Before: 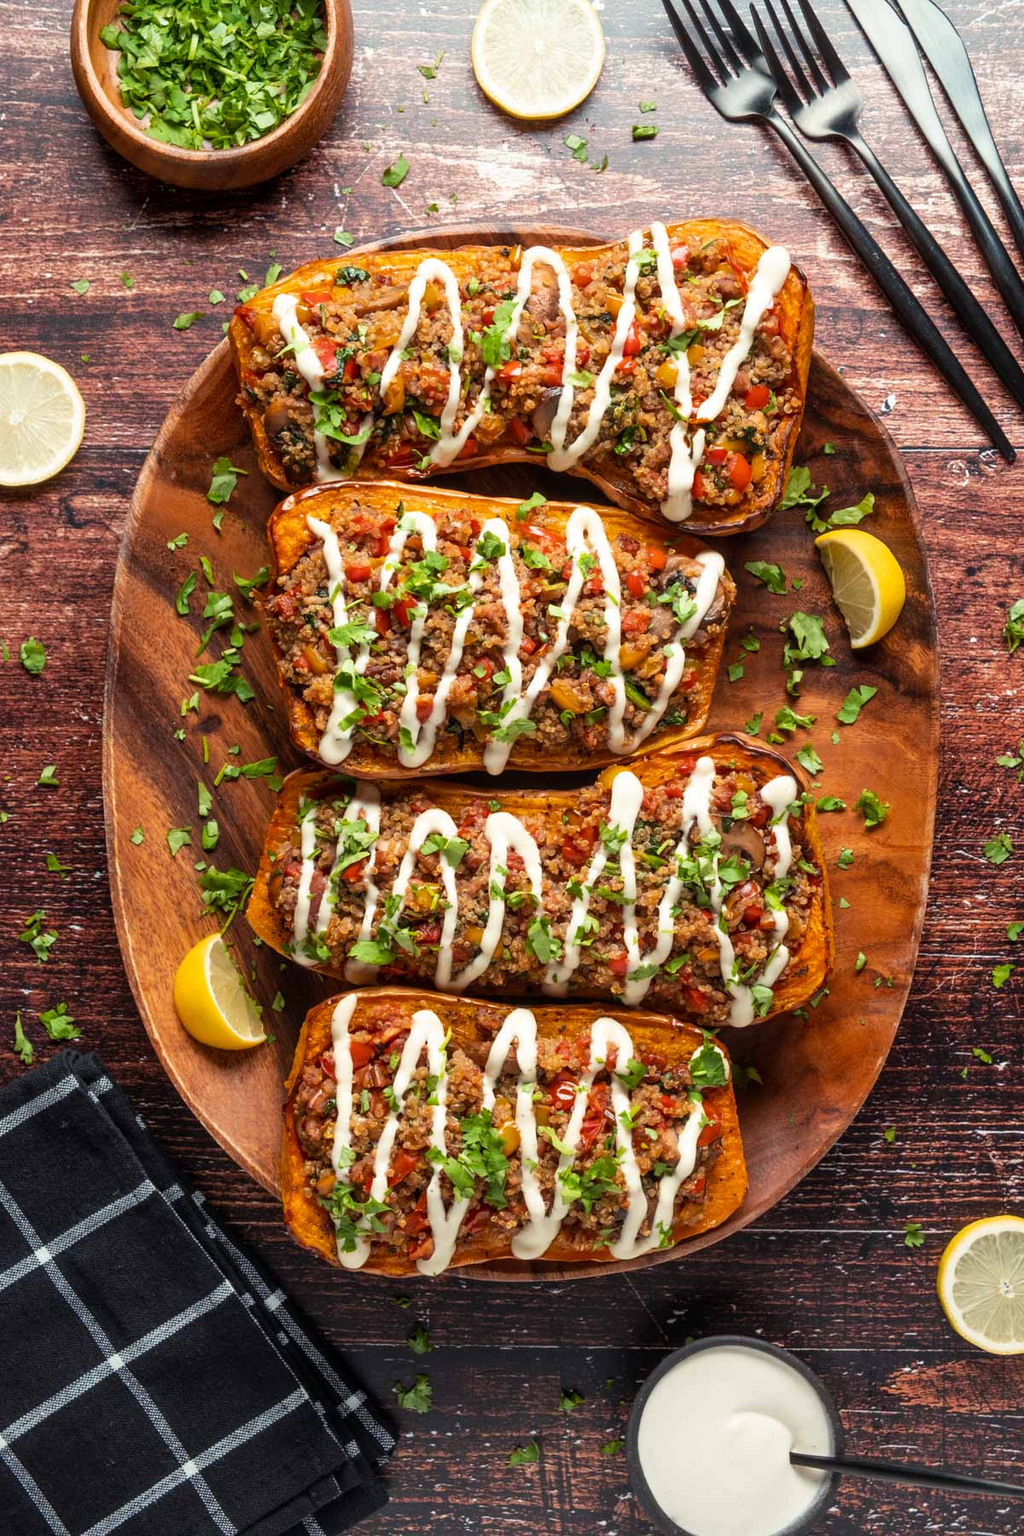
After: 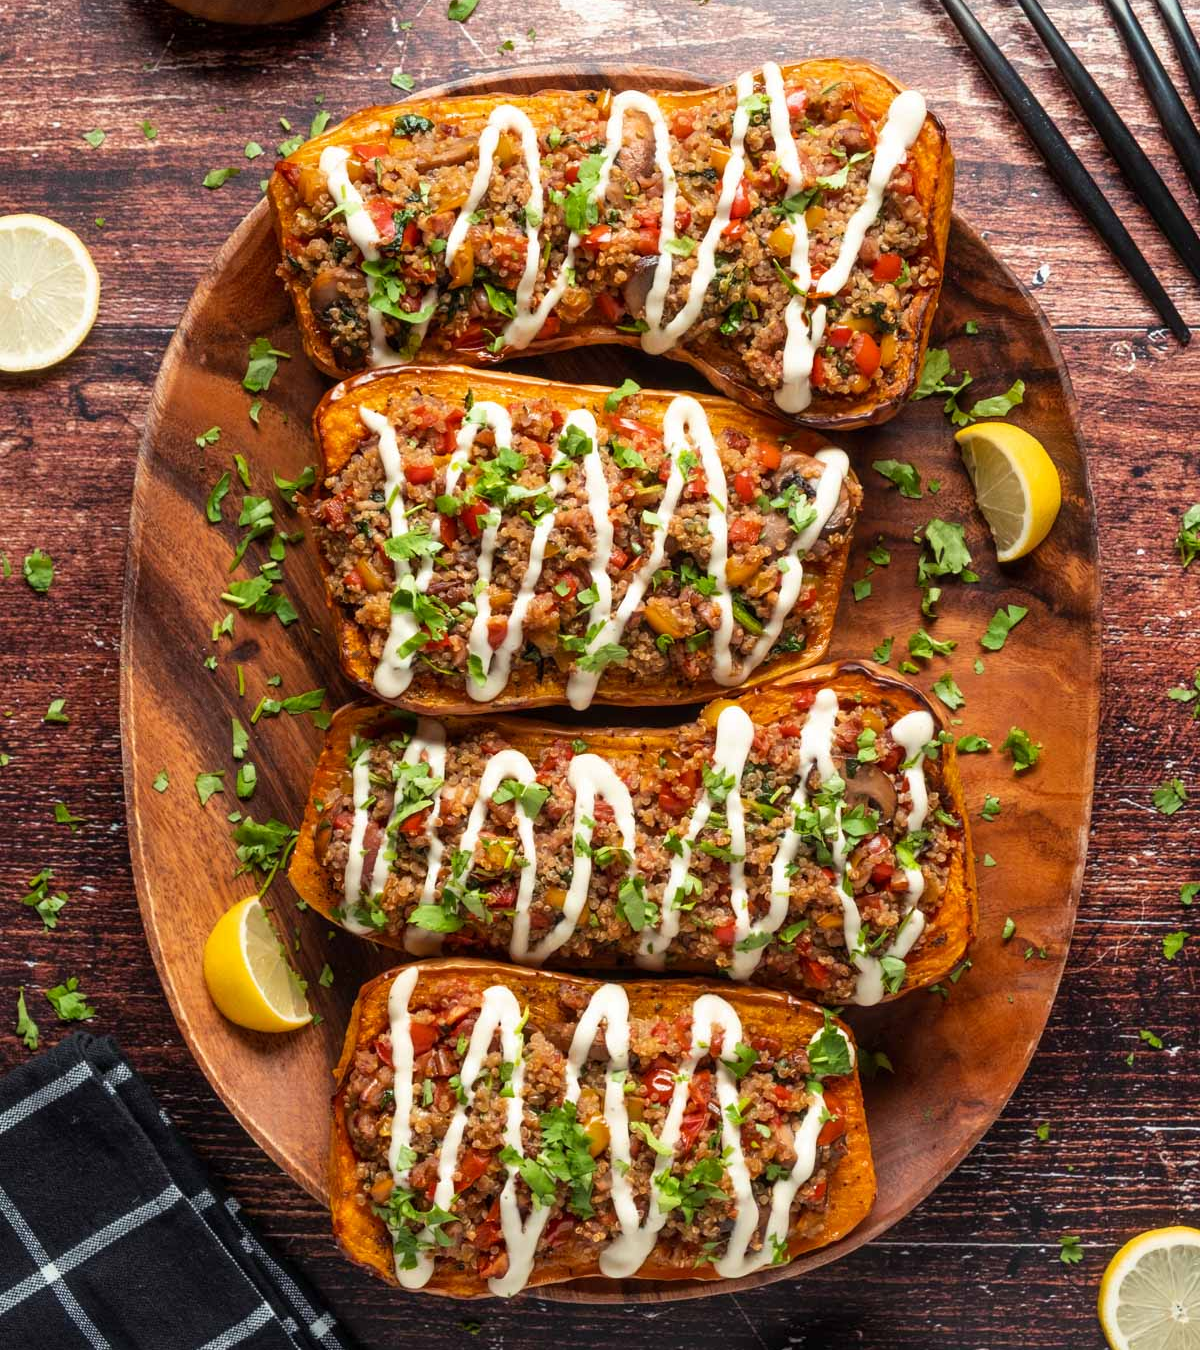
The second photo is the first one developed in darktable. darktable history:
crop: top 11.031%, bottom 13.966%
